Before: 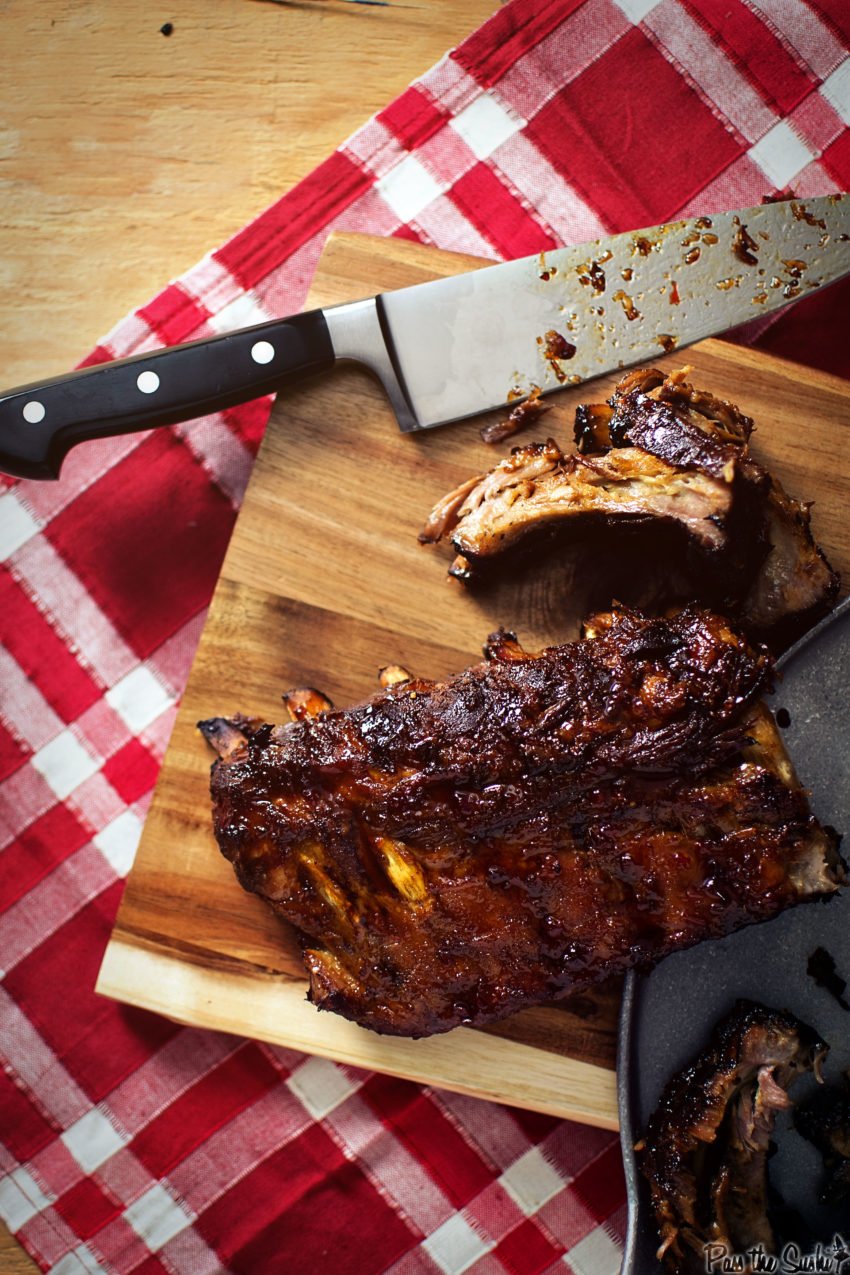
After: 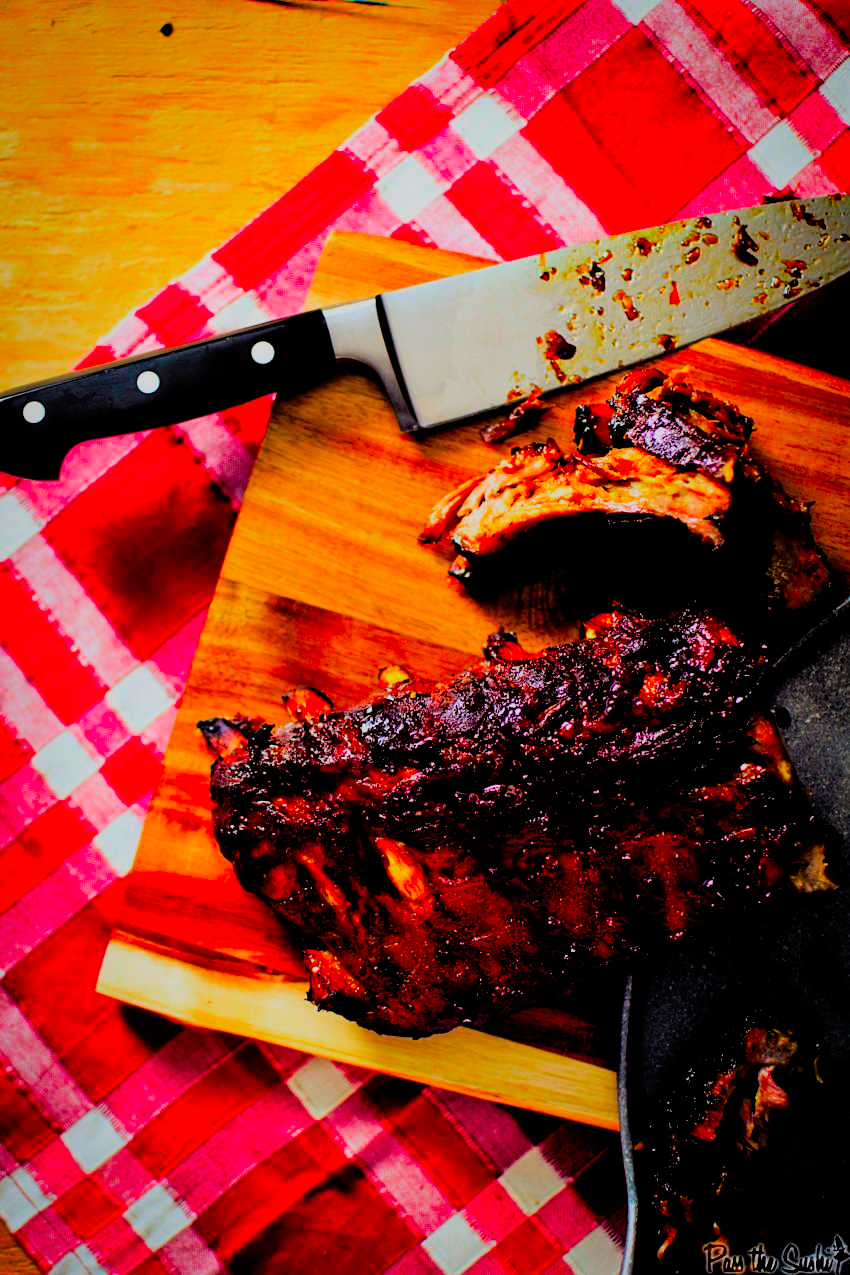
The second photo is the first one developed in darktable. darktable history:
color correction: highlights b* 0.023, saturation 3
tone equalizer: -7 EV 0.178 EV, -6 EV 0.097 EV, -5 EV 0.078 EV, -4 EV 0.024 EV, -2 EV -0.039 EV, -1 EV -0.05 EV, +0 EV -0.064 EV
filmic rgb: black relative exposure -2.75 EV, white relative exposure 4.56 EV, hardness 1.75, contrast 1.256, iterations of high-quality reconstruction 10
